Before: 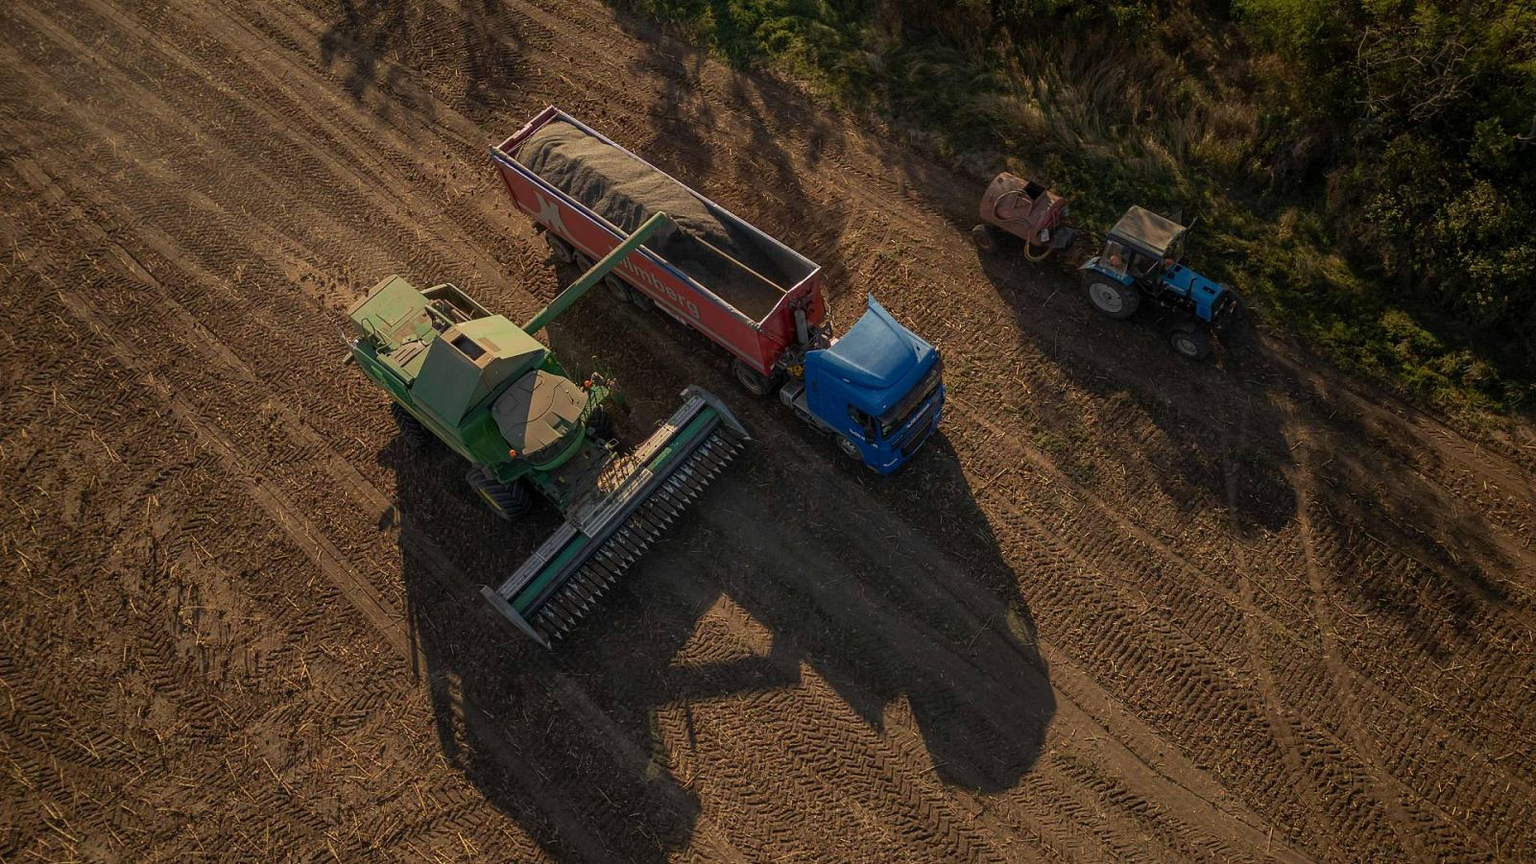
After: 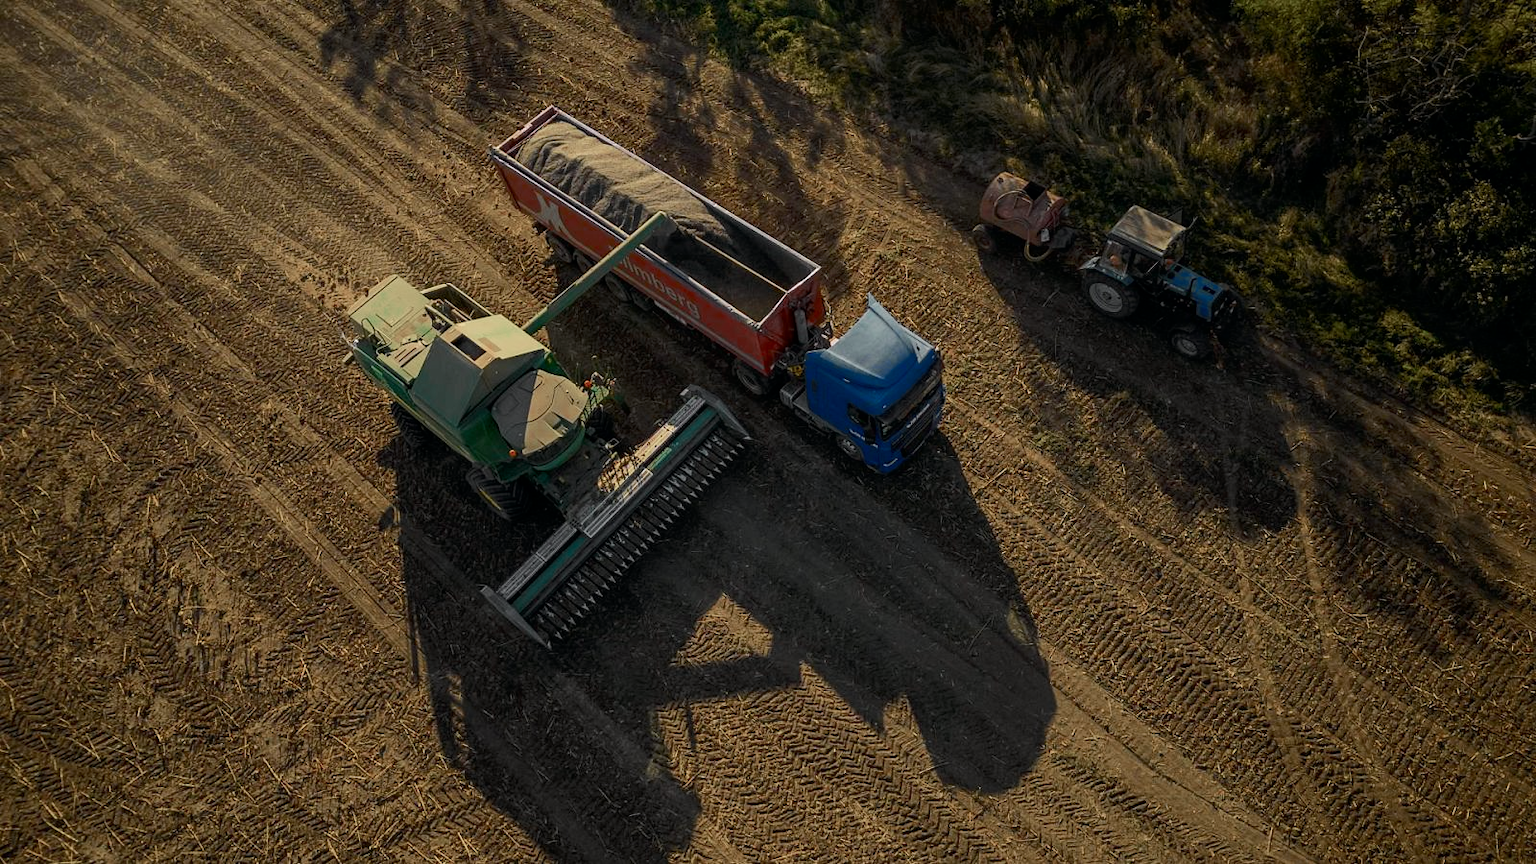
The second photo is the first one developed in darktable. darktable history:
color zones: curves: ch0 [(0, 0.5) (0.125, 0.4) (0.25, 0.5) (0.375, 0.4) (0.5, 0.4) (0.625, 0.35) (0.75, 0.35) (0.875, 0.5)]; ch1 [(0, 0.35) (0.125, 0.45) (0.25, 0.35) (0.375, 0.35) (0.5, 0.35) (0.625, 0.35) (0.75, 0.45) (0.875, 0.35)]; ch2 [(0, 0.6) (0.125, 0.5) (0.25, 0.5) (0.375, 0.6) (0.5, 0.6) (0.625, 0.5) (0.75, 0.5) (0.875, 0.5)]
tone curve: curves: ch0 [(0, 0) (0.037, 0.011) (0.131, 0.108) (0.279, 0.279) (0.476, 0.554) (0.617, 0.693) (0.704, 0.77) (0.813, 0.852) (0.916, 0.924) (1, 0.993)]; ch1 [(0, 0) (0.318, 0.278) (0.444, 0.427) (0.493, 0.492) (0.508, 0.502) (0.534, 0.529) (0.562, 0.563) (0.626, 0.662) (0.746, 0.764) (1, 1)]; ch2 [(0, 0) (0.316, 0.292) (0.381, 0.37) (0.423, 0.448) (0.476, 0.492) (0.502, 0.498) (0.522, 0.518) (0.533, 0.532) (0.586, 0.631) (0.634, 0.663) (0.7, 0.7) (0.861, 0.808) (1, 0.951)], color space Lab, independent channels, preserve colors none
